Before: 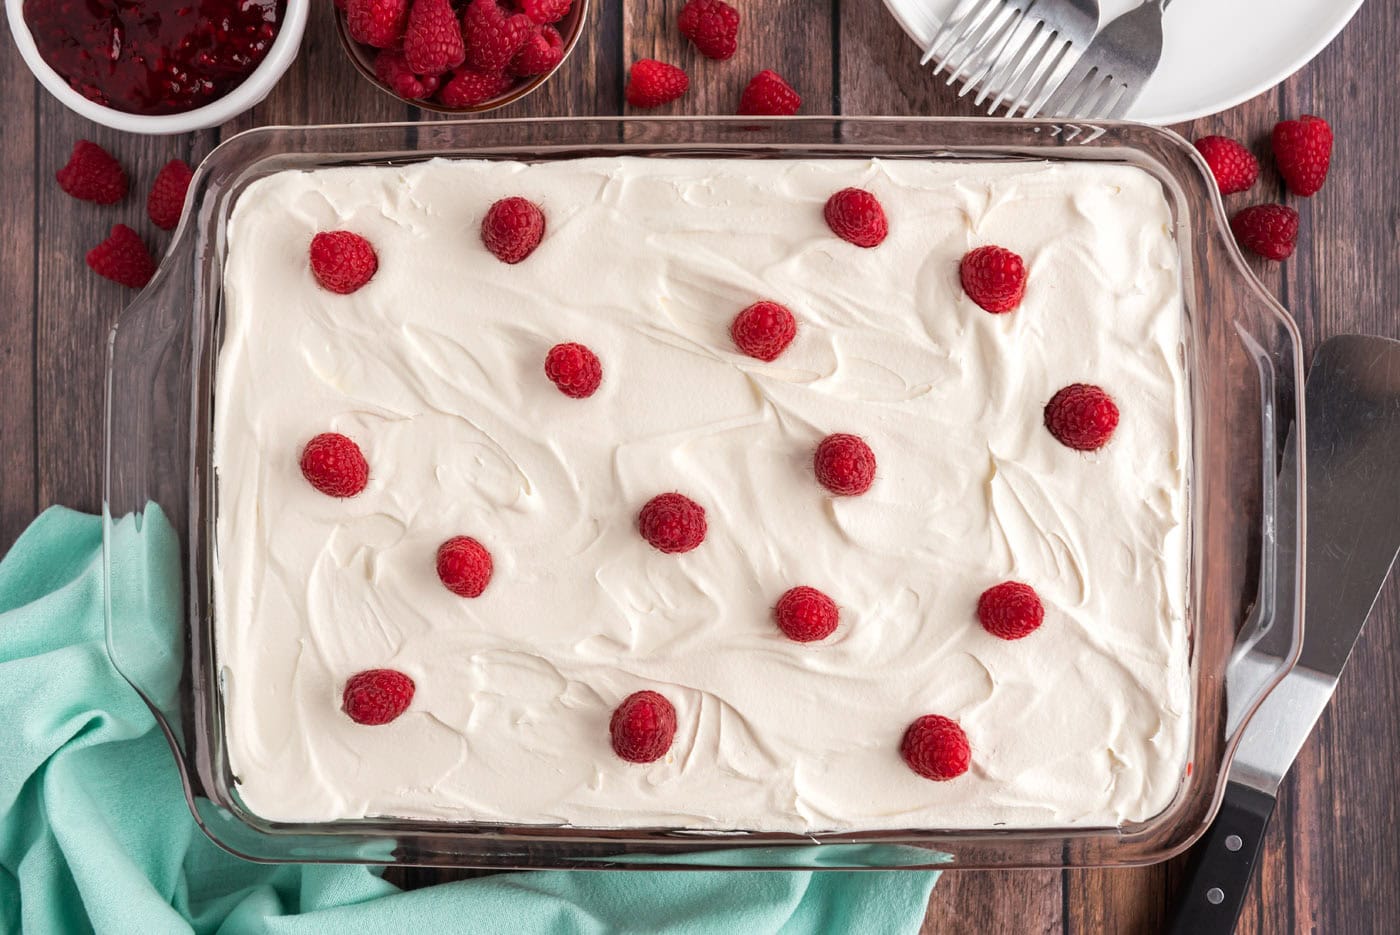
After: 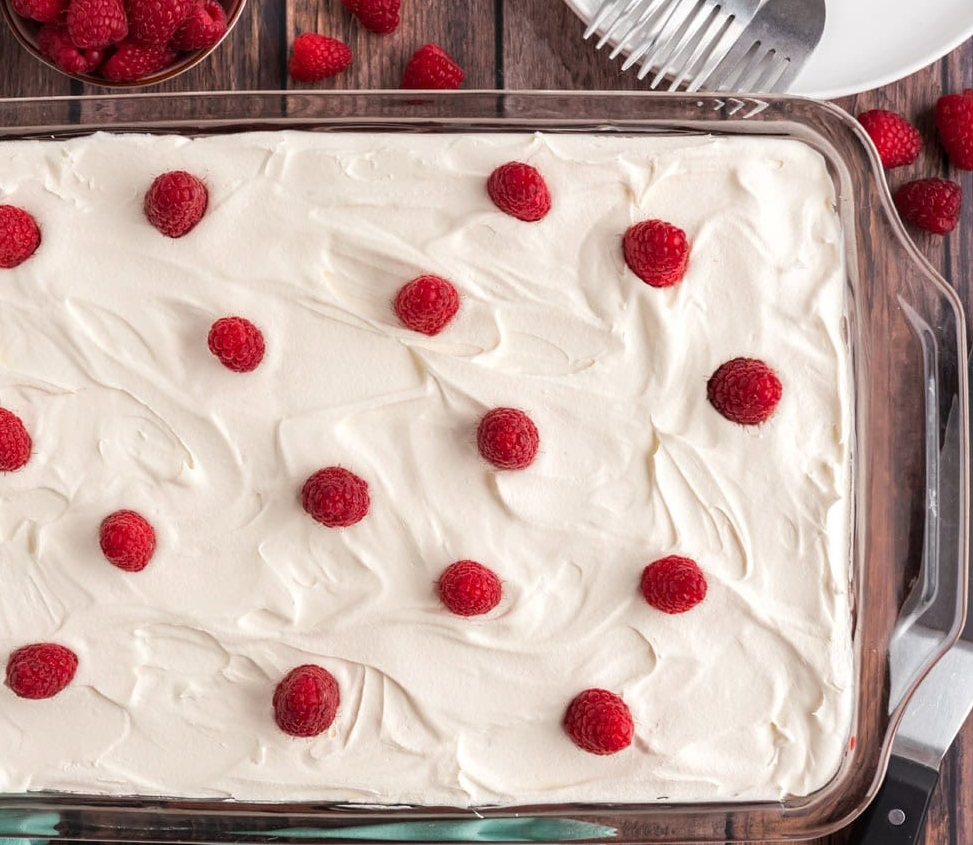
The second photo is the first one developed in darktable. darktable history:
crop and rotate: left 24.09%, top 2.807%, right 6.358%, bottom 6.728%
